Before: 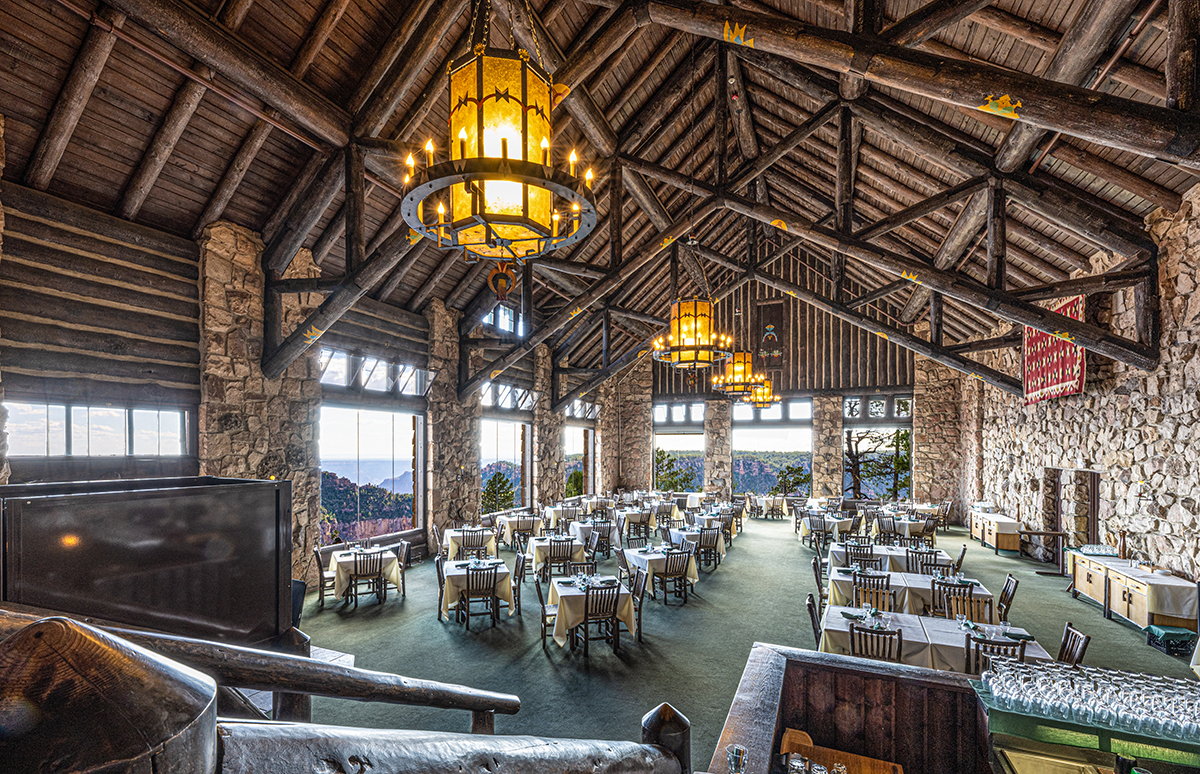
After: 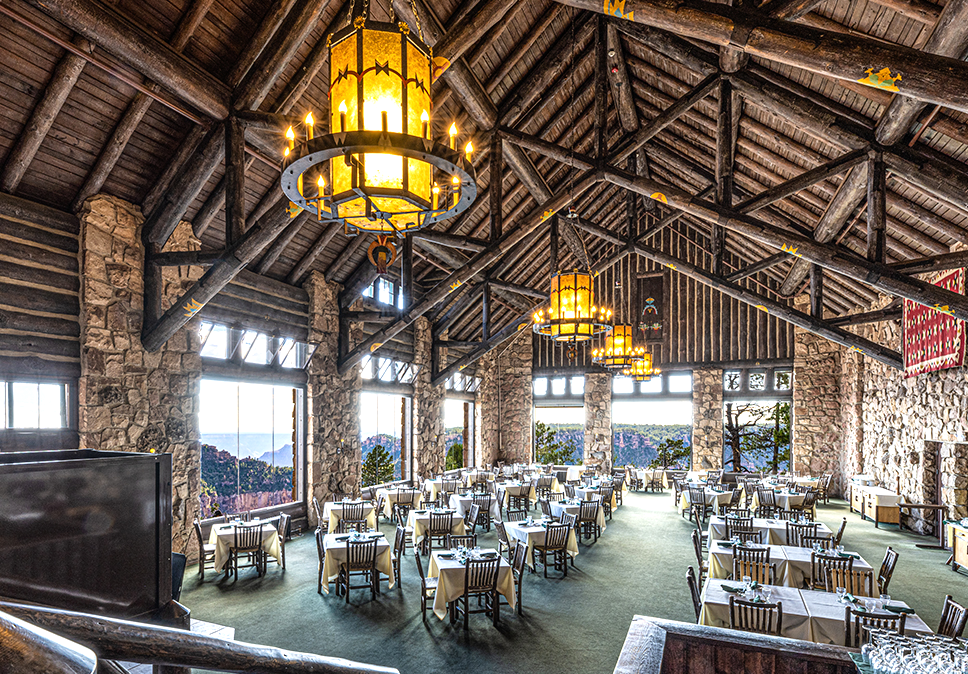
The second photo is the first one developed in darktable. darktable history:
contrast brightness saturation: contrast 0.052
crop: left 10.001%, top 3.587%, right 9.297%, bottom 9.313%
tone equalizer: -8 EV -0.436 EV, -7 EV -0.377 EV, -6 EV -0.347 EV, -5 EV -0.228 EV, -3 EV 0.231 EV, -2 EV 0.329 EV, -1 EV 0.373 EV, +0 EV 0.41 EV
